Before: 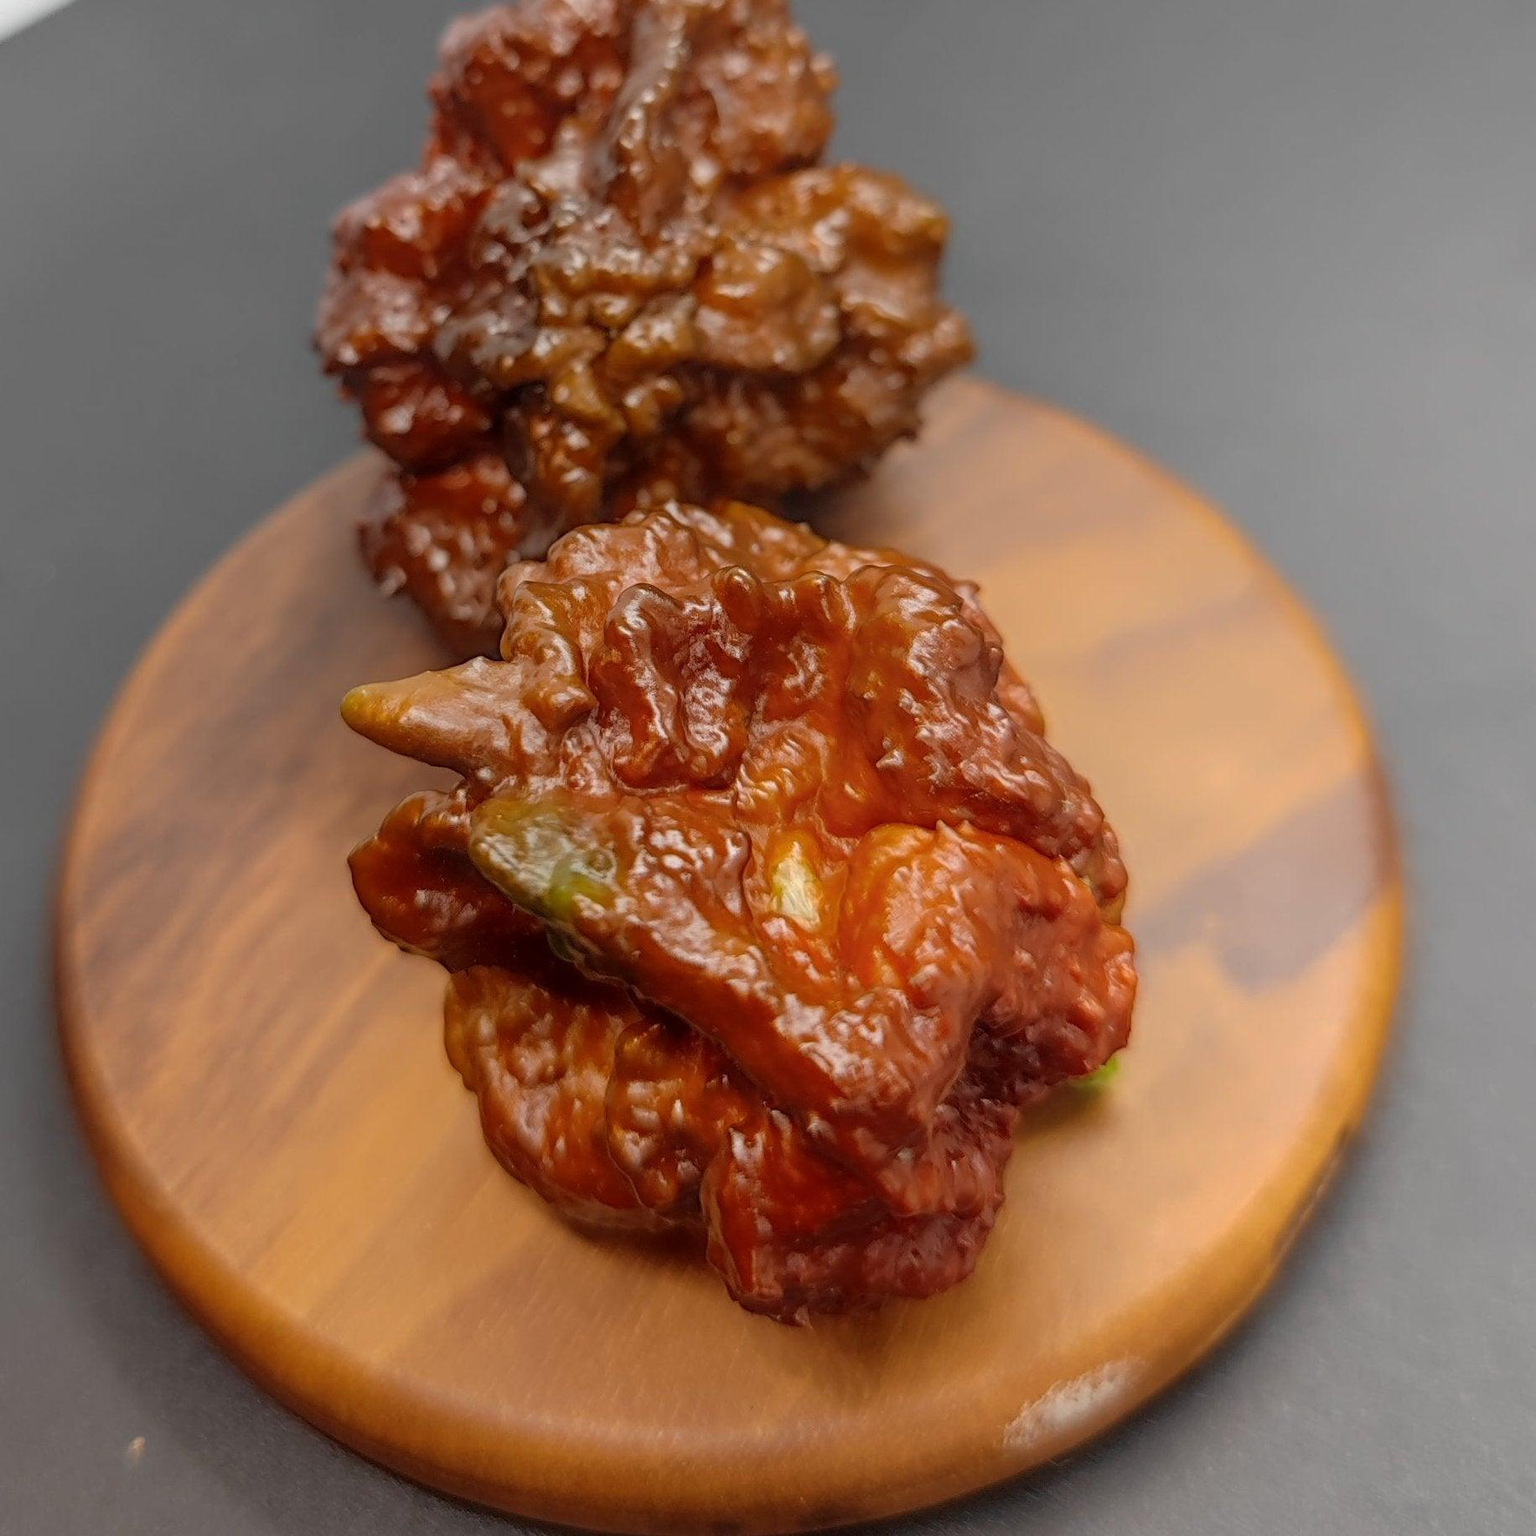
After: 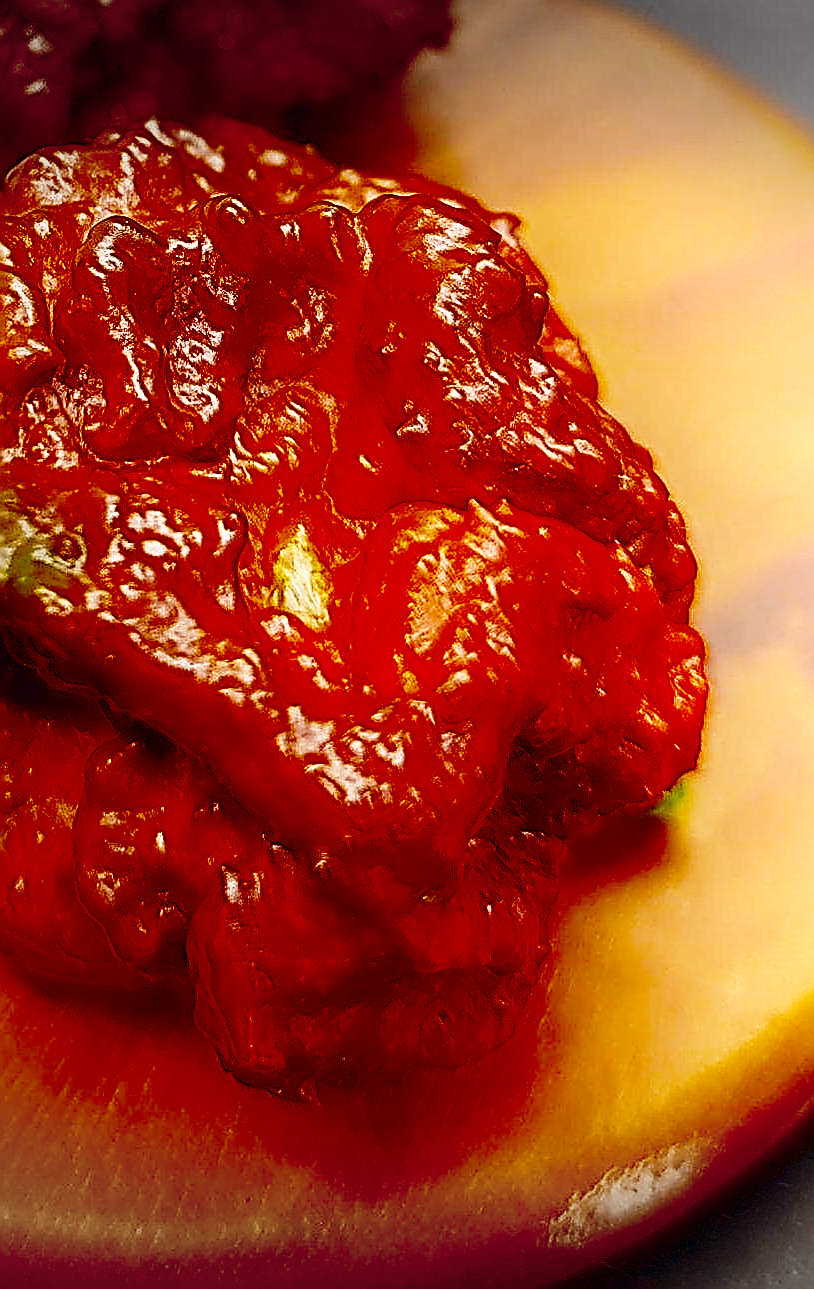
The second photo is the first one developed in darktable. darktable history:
color balance rgb: shadows lift › hue 87.51°, highlights gain › chroma 1.62%, highlights gain › hue 55.1°, global offset › chroma 0.06%, global offset › hue 253.66°, linear chroma grading › global chroma 0.5%
shadows and highlights: shadows -40.15, highlights 62.88, soften with gaussian
sharpen: amount 2
crop: left 35.432%, top 26.233%, right 20.145%, bottom 3.432%
contrast brightness saturation: brightness -1, saturation 1
vignetting: fall-off start 100%, brightness -0.406, saturation -0.3, width/height ratio 1.324, dithering 8-bit output, unbound false
base curve: curves: ch0 [(0, 0) (0.007, 0.004) (0.027, 0.03) (0.046, 0.07) (0.207, 0.54) (0.442, 0.872) (0.673, 0.972) (1, 1)], preserve colors none
